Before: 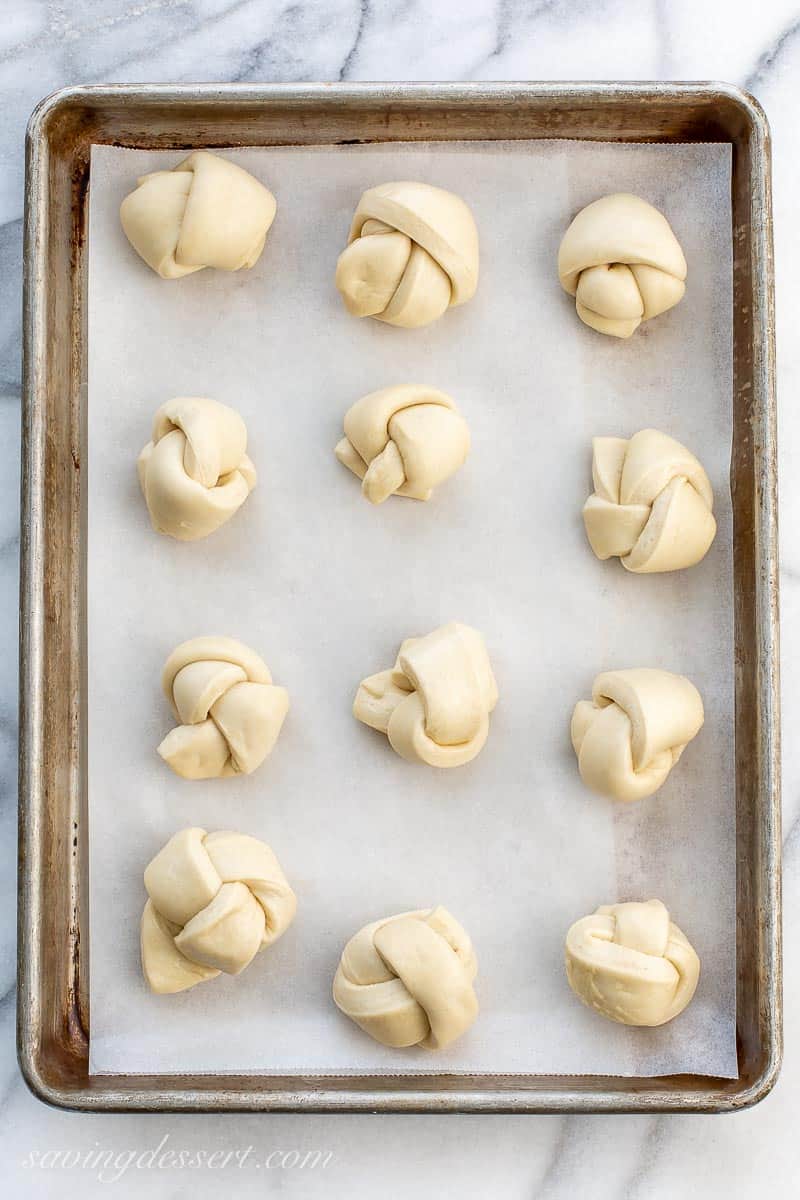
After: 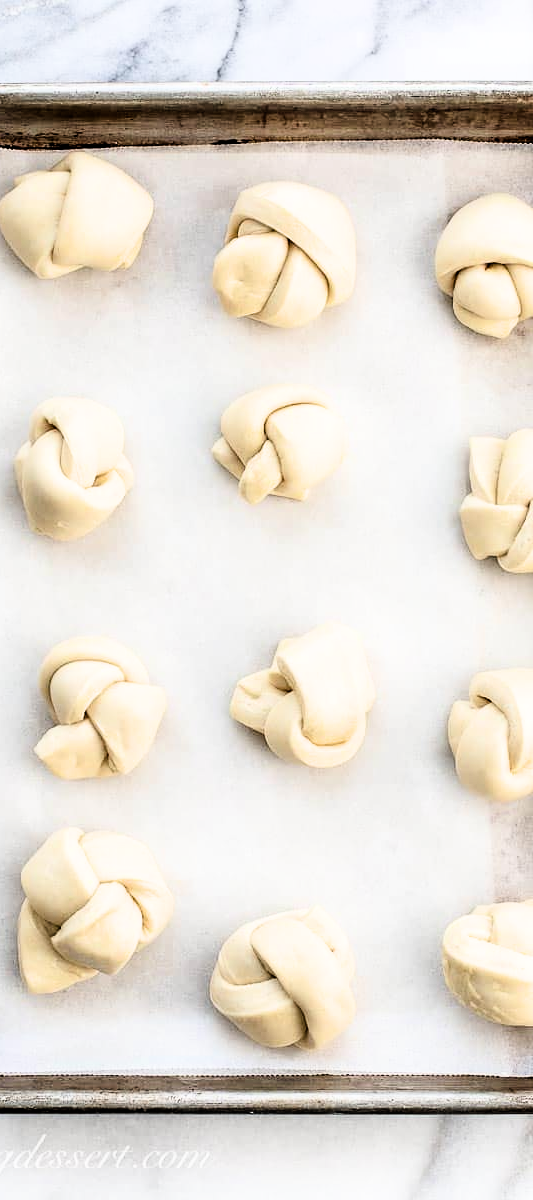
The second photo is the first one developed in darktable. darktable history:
crop: left 15.419%, right 17.914%
filmic rgb: black relative exposure -3.75 EV, white relative exposure 2.4 EV, dynamic range scaling -50%, hardness 3.42, latitude 30%, contrast 1.8
